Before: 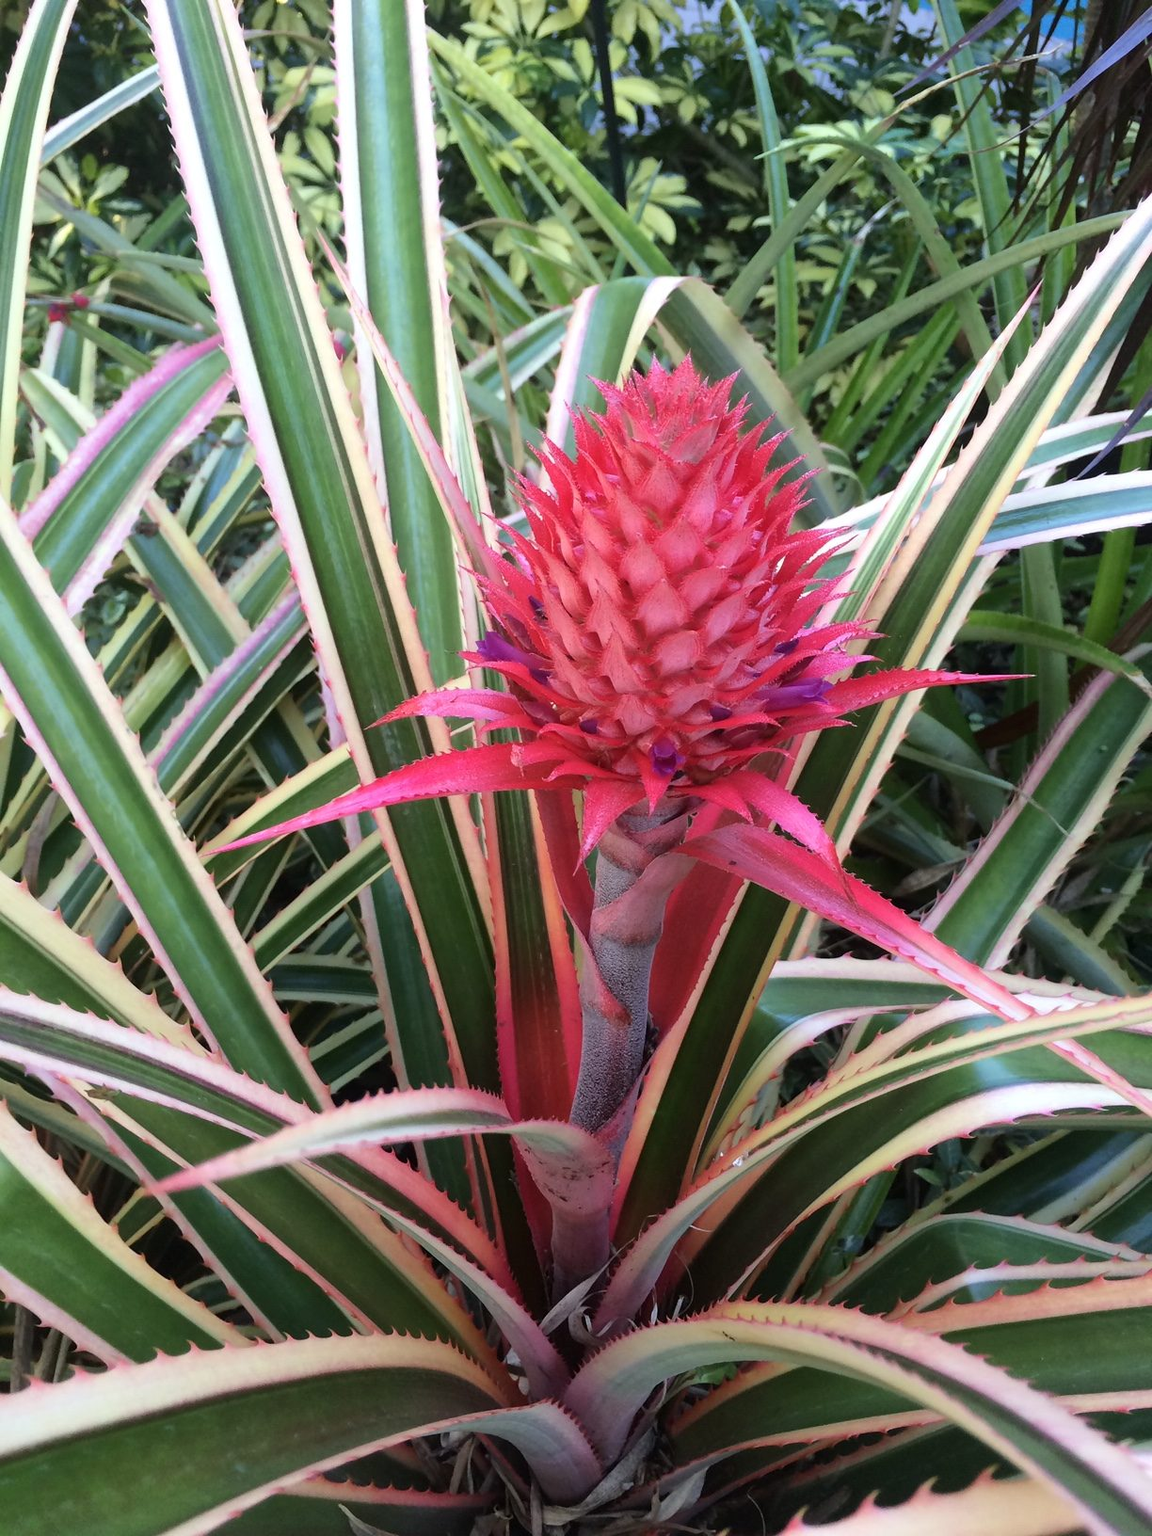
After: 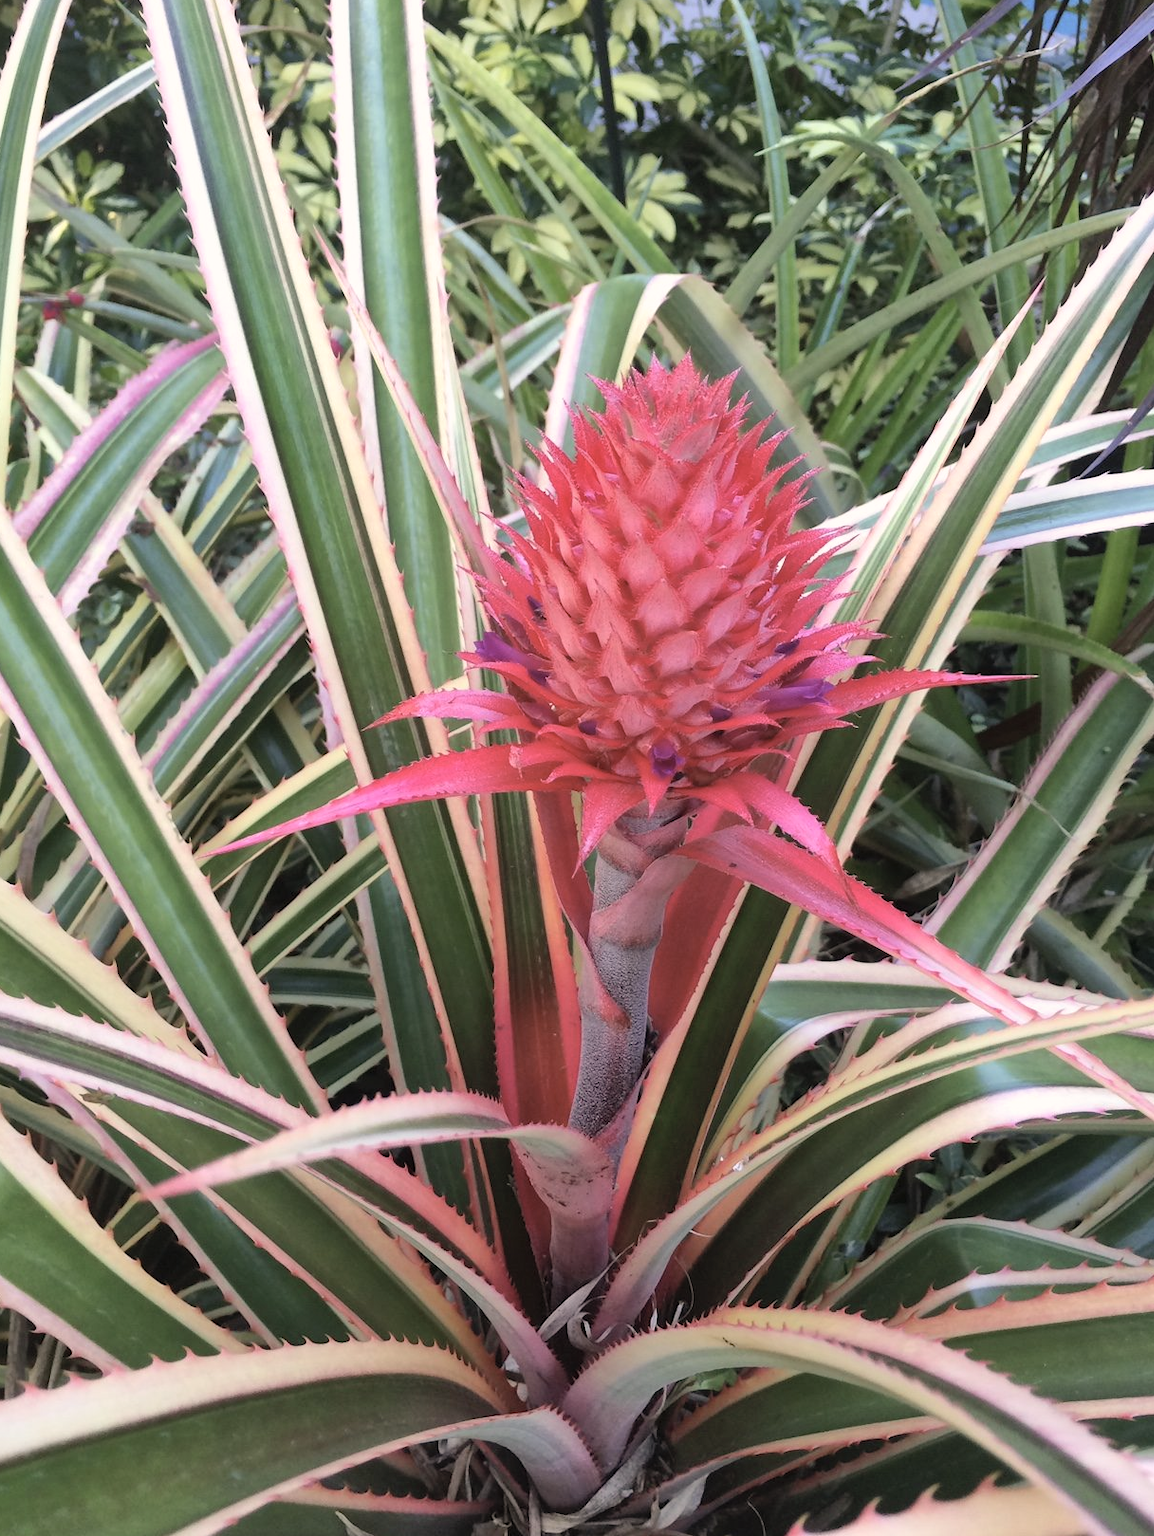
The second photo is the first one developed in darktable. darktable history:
crop and rotate: left 0.508%, top 0.335%, bottom 0.418%
color correction: highlights a* 5.52, highlights b* 5.17, saturation 0.674
contrast brightness saturation: brightness 0.095, saturation 0.194
shadows and highlights: low approximation 0.01, soften with gaussian
